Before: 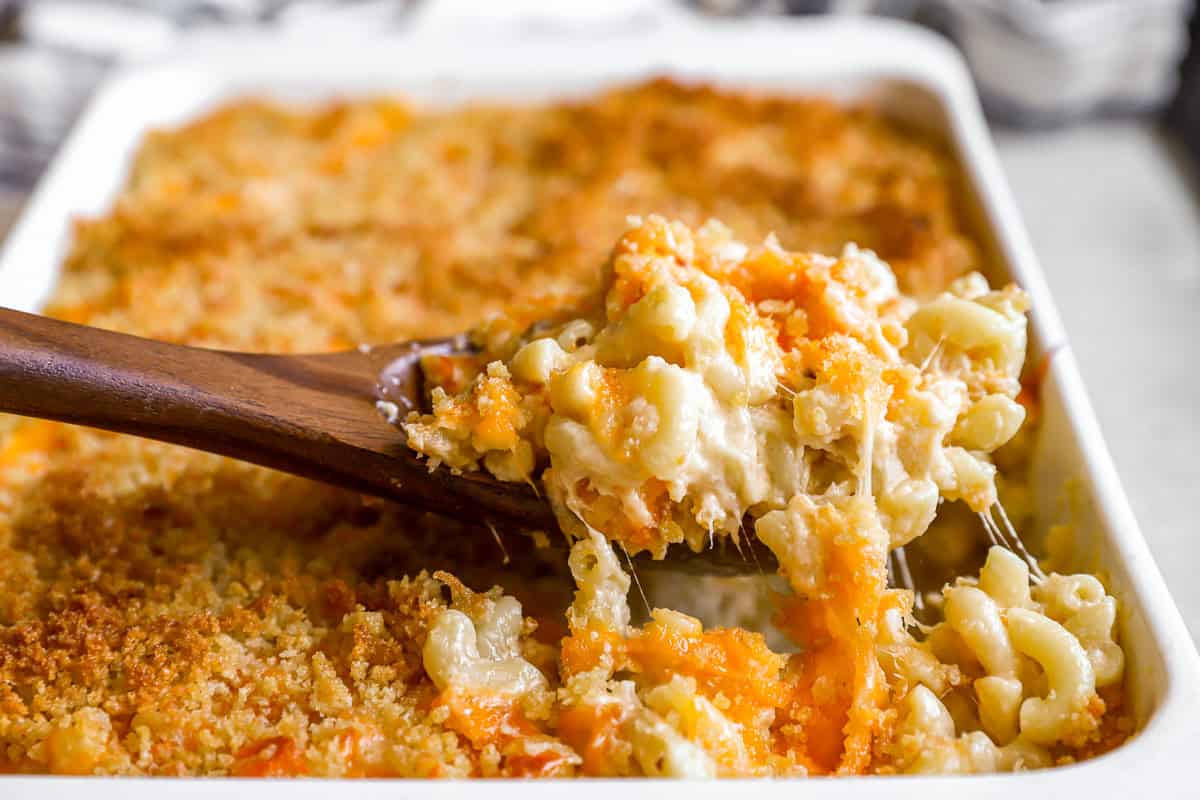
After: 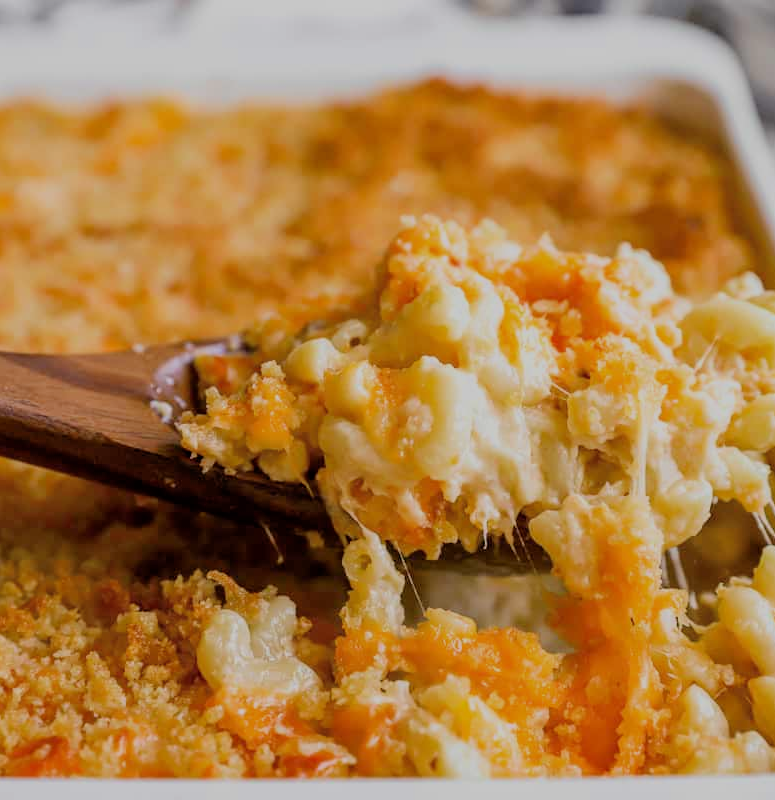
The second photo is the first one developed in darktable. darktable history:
crop and rotate: left 18.903%, right 16.483%
filmic rgb: black relative exposure -6.54 EV, white relative exposure 4.75 EV, hardness 3.14, contrast 0.801, color science v6 (2022), iterations of high-quality reconstruction 0
